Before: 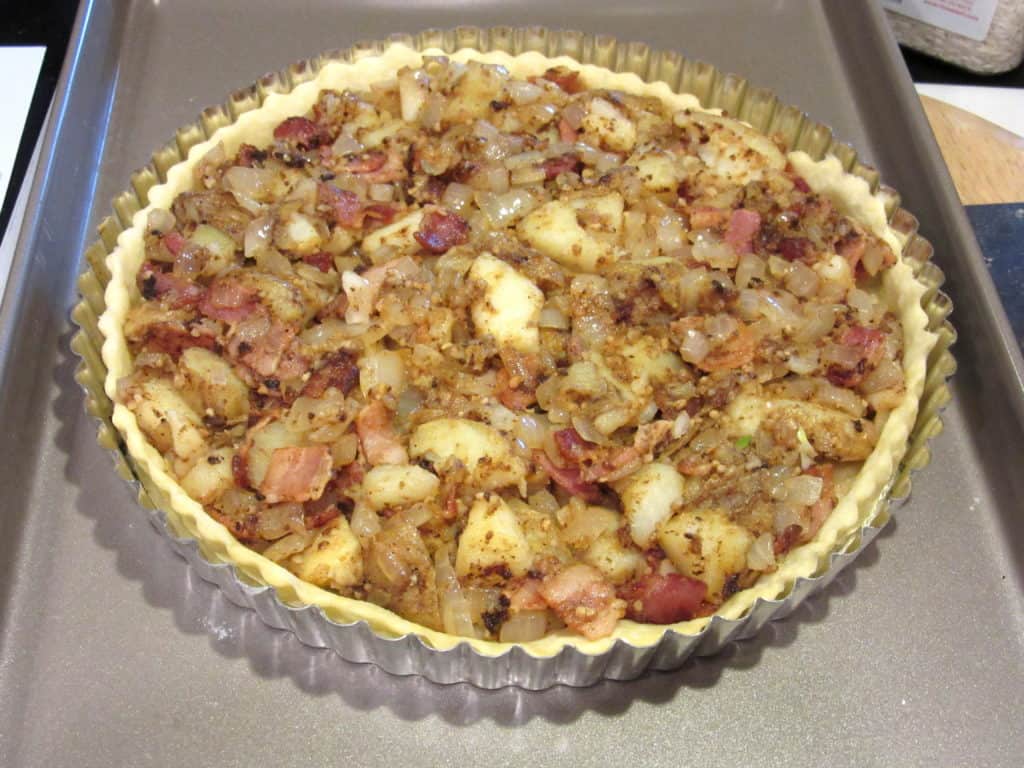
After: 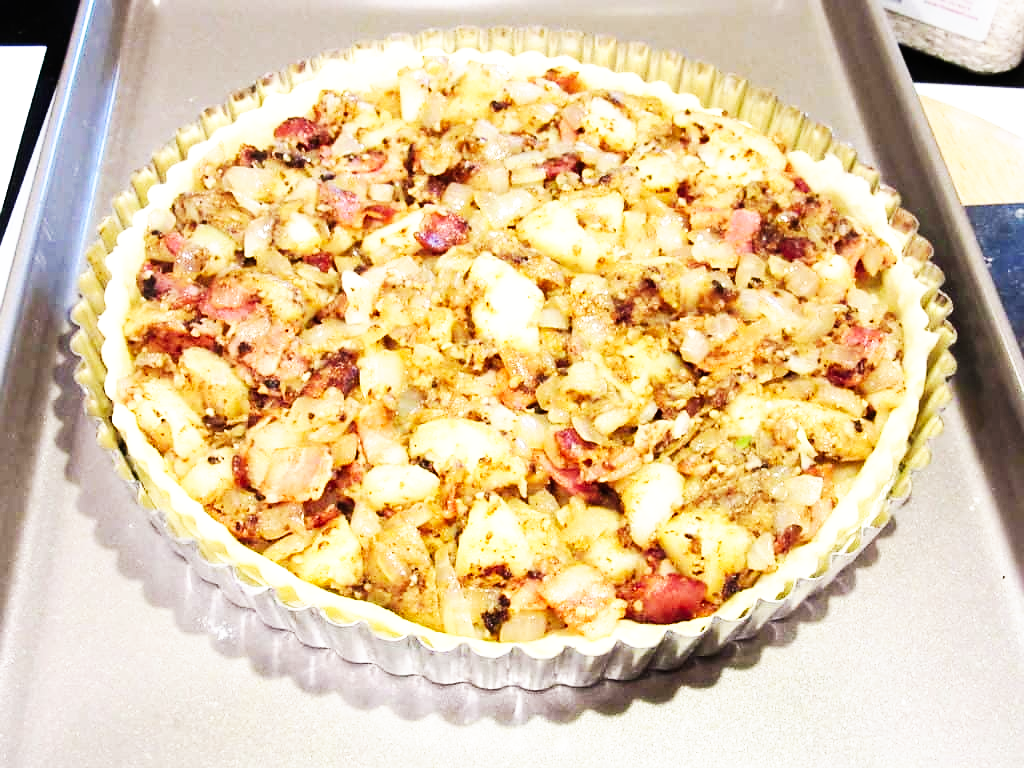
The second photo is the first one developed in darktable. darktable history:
base curve: curves: ch0 [(0, 0) (0.007, 0.004) (0.027, 0.03) (0.046, 0.07) (0.207, 0.54) (0.442, 0.872) (0.673, 0.972) (1, 1)], preserve colors none
sharpen: radius 0.972, amount 0.611
tone equalizer: -8 EV -0.393 EV, -7 EV -0.395 EV, -6 EV -0.298 EV, -5 EV -0.247 EV, -3 EV 0.206 EV, -2 EV 0.32 EV, -1 EV 0.393 EV, +0 EV 0.404 EV, edges refinement/feathering 500, mask exposure compensation -1.57 EV, preserve details no
